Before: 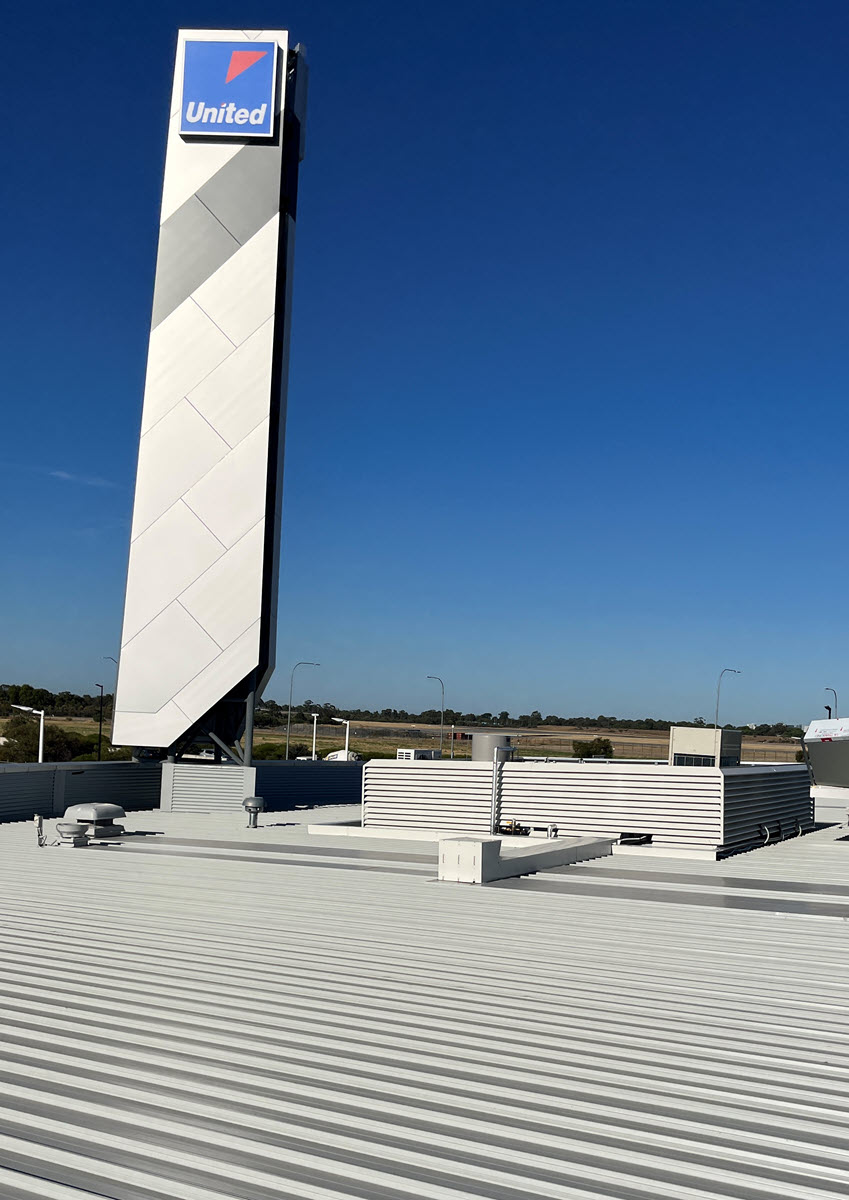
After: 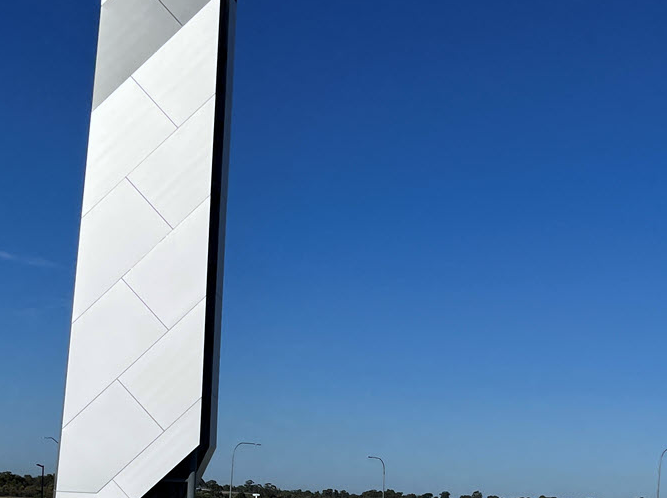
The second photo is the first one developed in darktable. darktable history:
crop: left 7.036%, top 18.398%, right 14.379%, bottom 40.043%
white balance: red 0.967, blue 1.049
